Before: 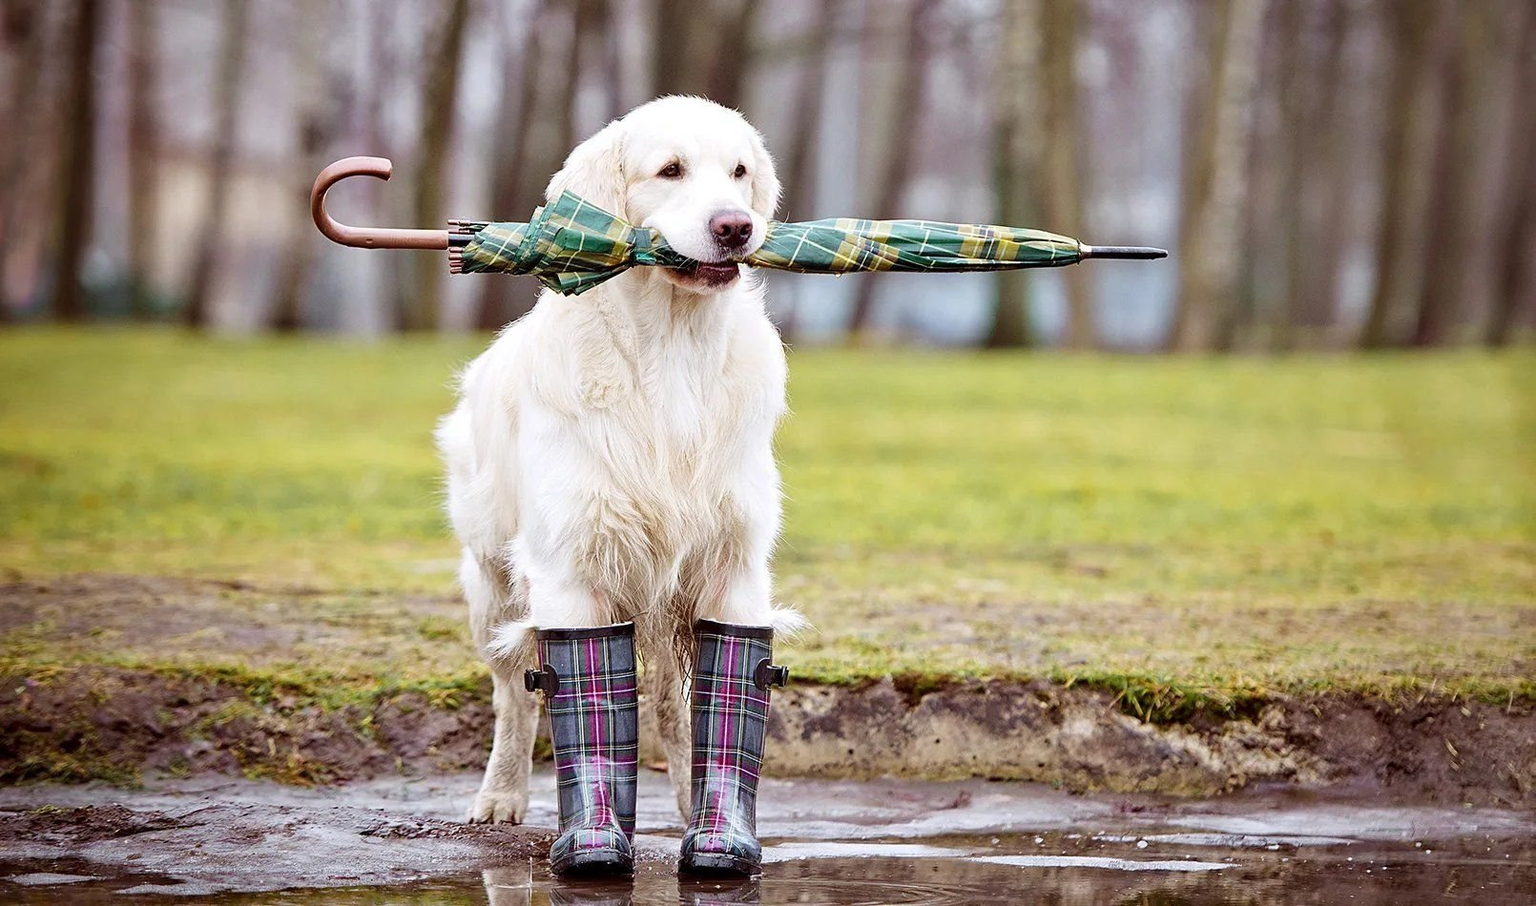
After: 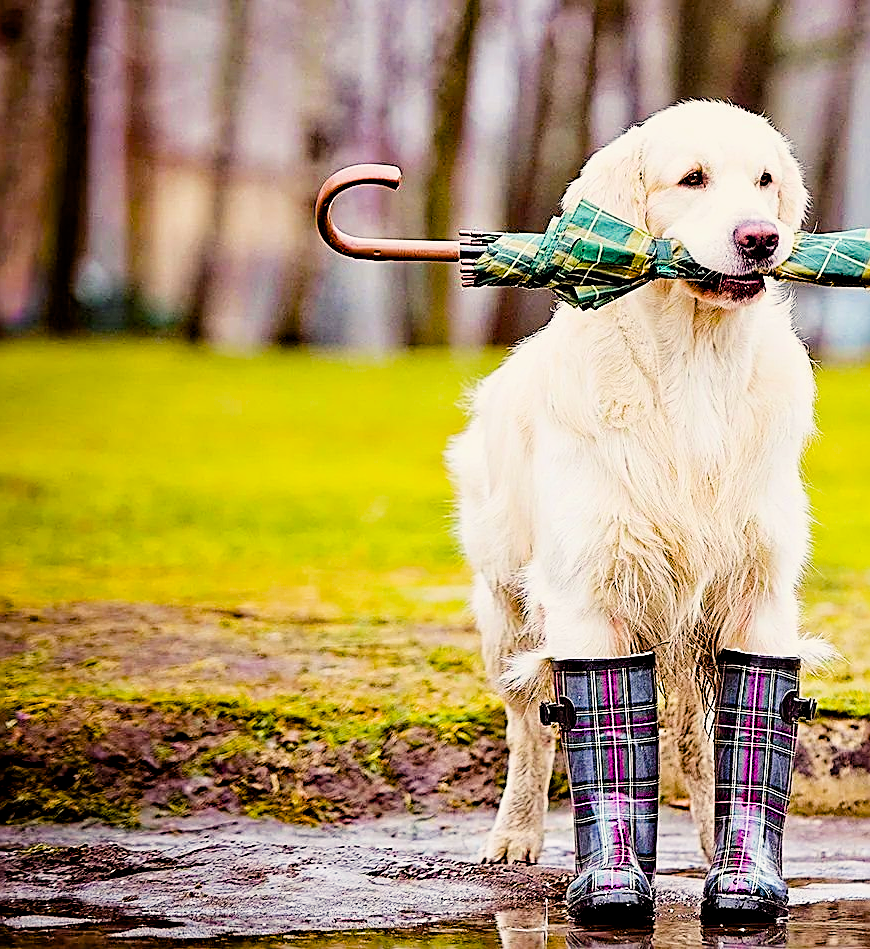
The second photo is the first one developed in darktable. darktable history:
haze removal: strength 0.293, distance 0.248, compatibility mode true, adaptive false
crop: left 0.647%, right 45.265%, bottom 0.087%
filmic rgb: black relative exposure -5.07 EV, white relative exposure 3.97 EV, hardness 2.9, contrast 1.3
color balance rgb: highlights gain › chroma 3.06%, highlights gain › hue 78.91°, global offset › luminance -0.479%, linear chroma grading › shadows 31.613%, linear chroma grading › global chroma -1.549%, linear chroma grading › mid-tones 3.786%, perceptual saturation grading › global saturation 29.908%, perceptual brilliance grading › global brilliance 12.35%
exposure: exposure 0.202 EV, compensate highlight preservation false
sharpen: amount 0.905
